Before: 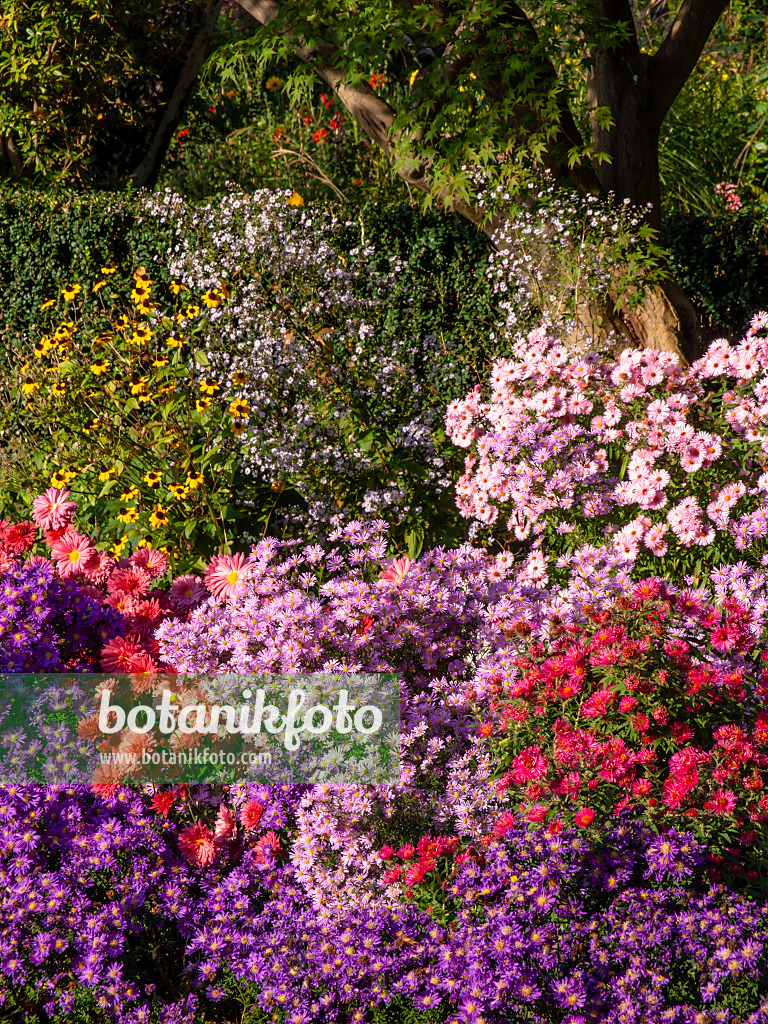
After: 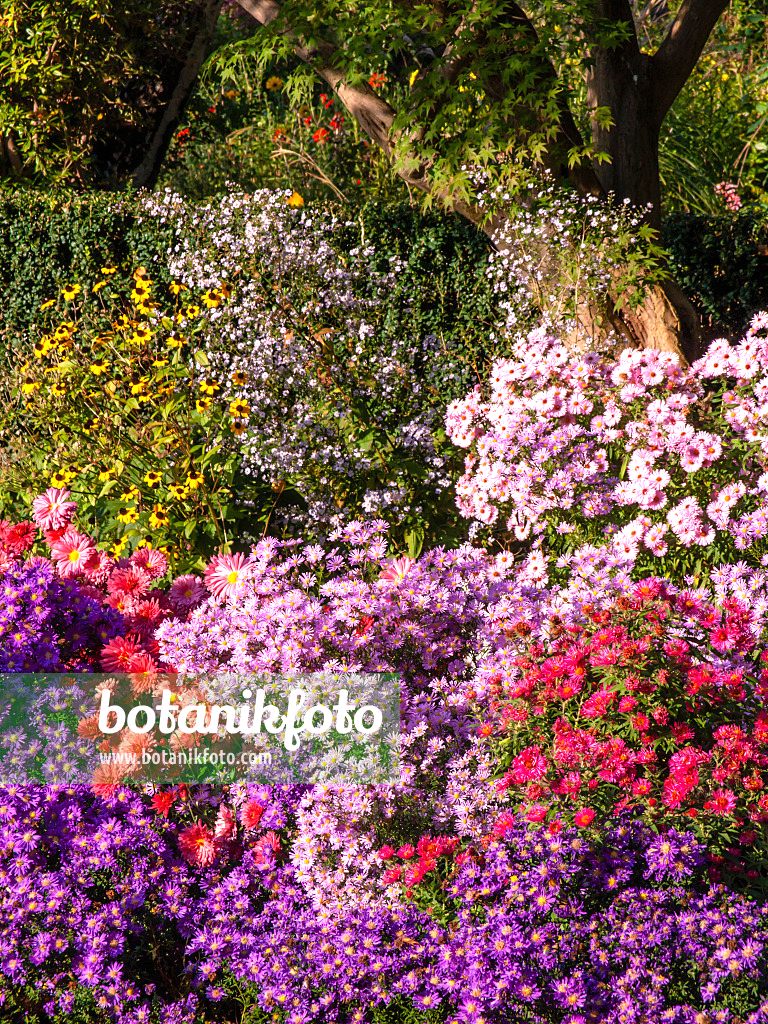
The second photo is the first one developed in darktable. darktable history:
exposure: black level correction 0, exposure 0.5 EV, compensate exposure bias true, compensate highlight preservation false
white balance: red 1.05, blue 1.072
